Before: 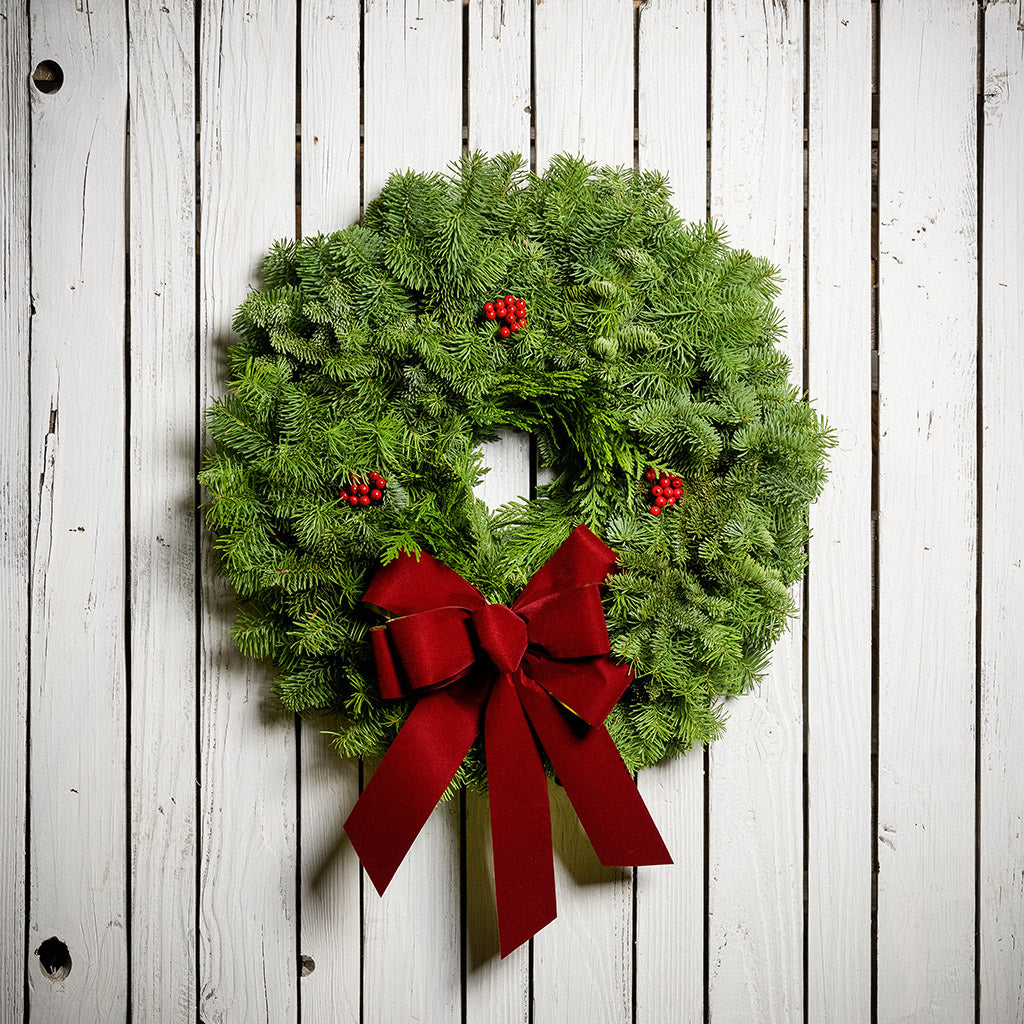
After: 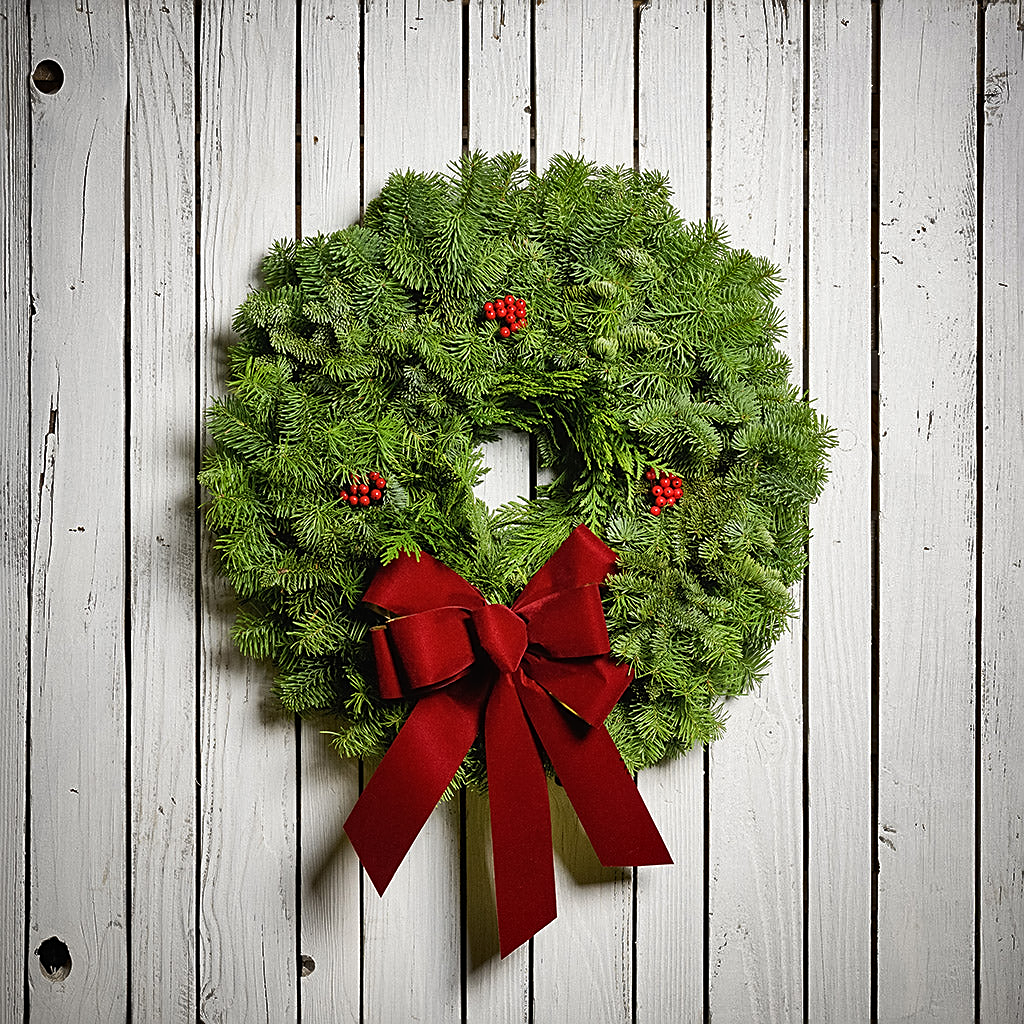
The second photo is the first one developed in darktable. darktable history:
shadows and highlights: radius 108.85, shadows 40.86, highlights -72.42, low approximation 0.01, soften with gaussian
contrast equalizer: y [[0.515 ×6], [0.507 ×6], [0.425 ×6], [0 ×6], [0 ×6]], mix -0.997
sharpen: on, module defaults
